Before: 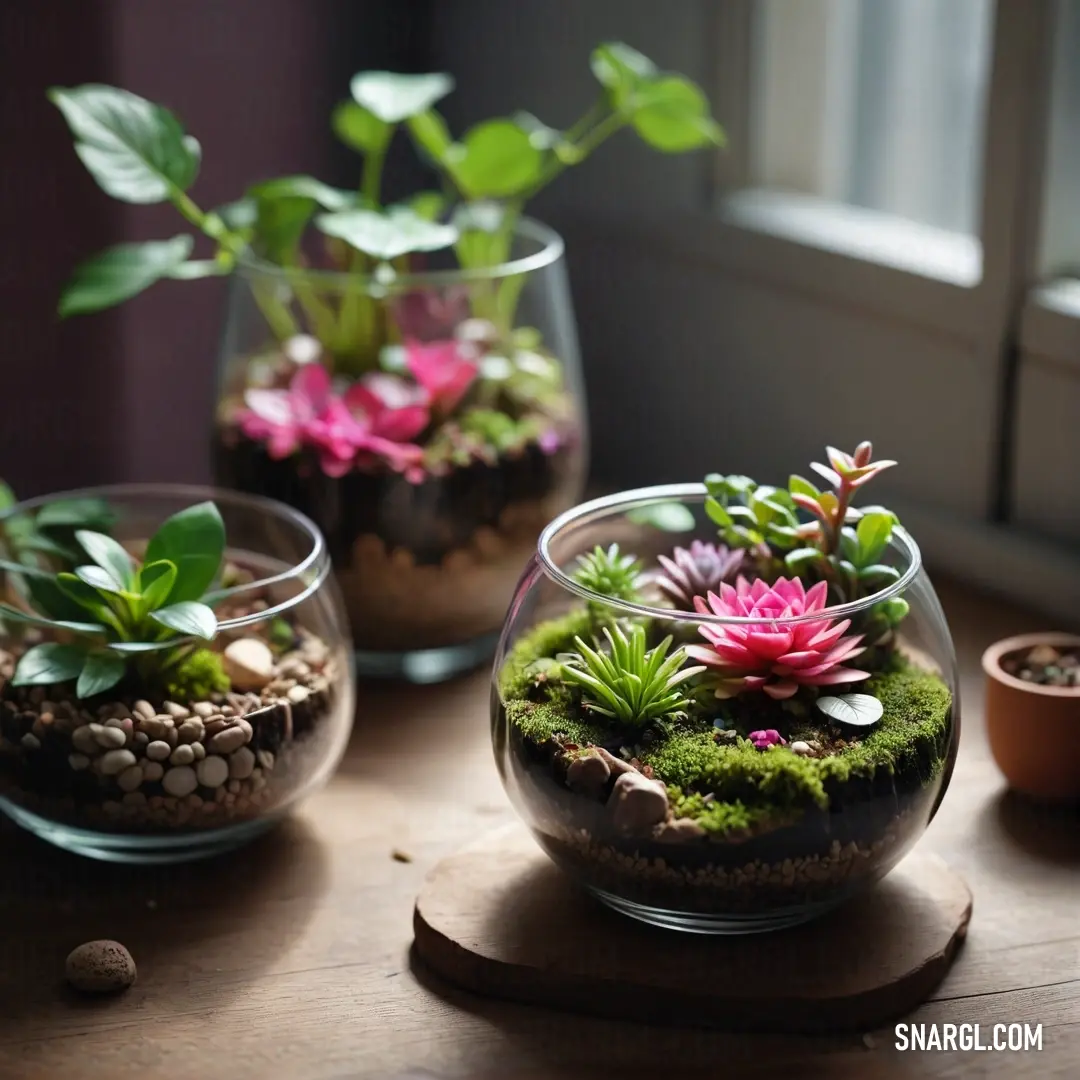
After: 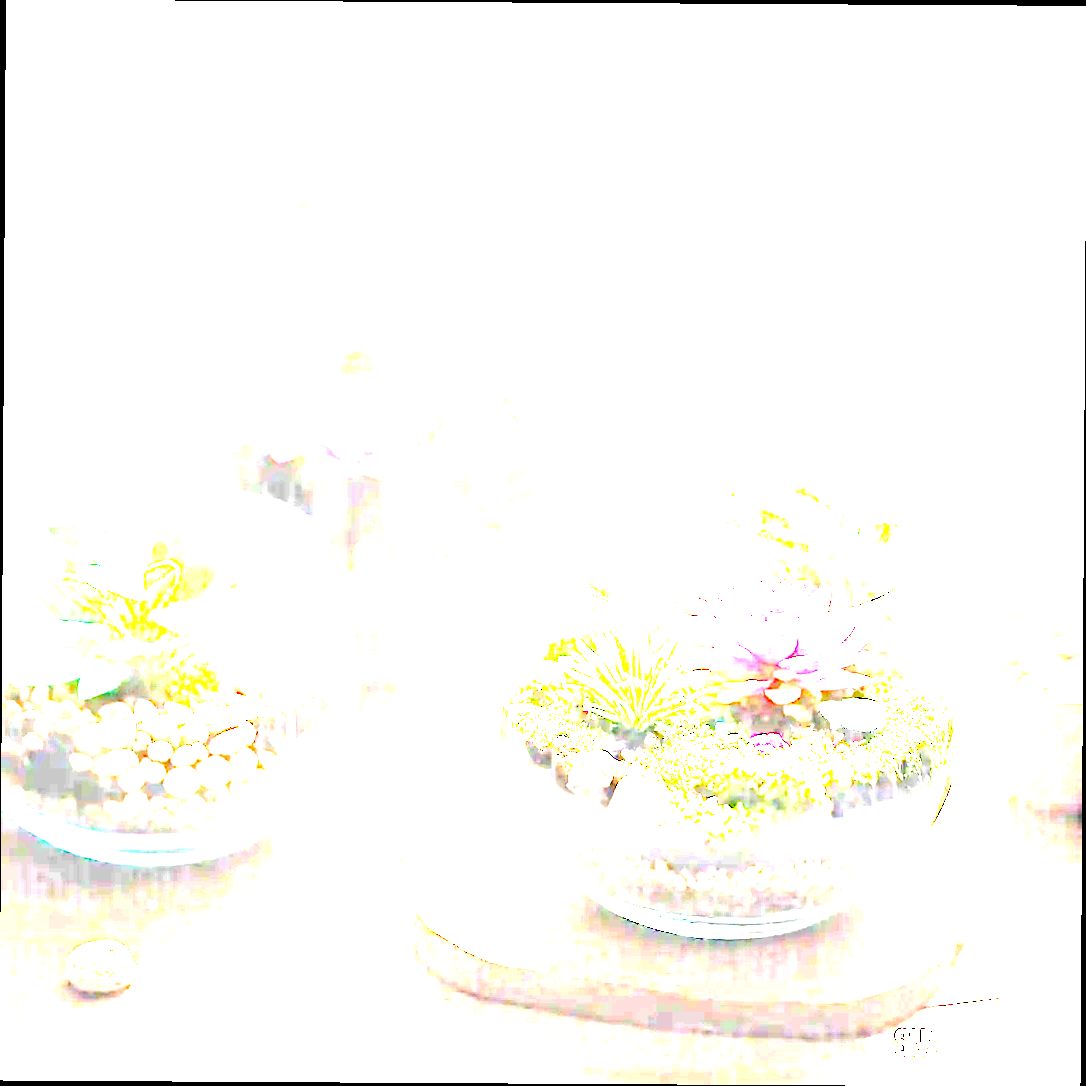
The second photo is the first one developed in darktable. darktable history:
exposure: exposure 7.917 EV, compensate exposure bias true, compensate highlight preservation false
crop and rotate: angle -0.34°
